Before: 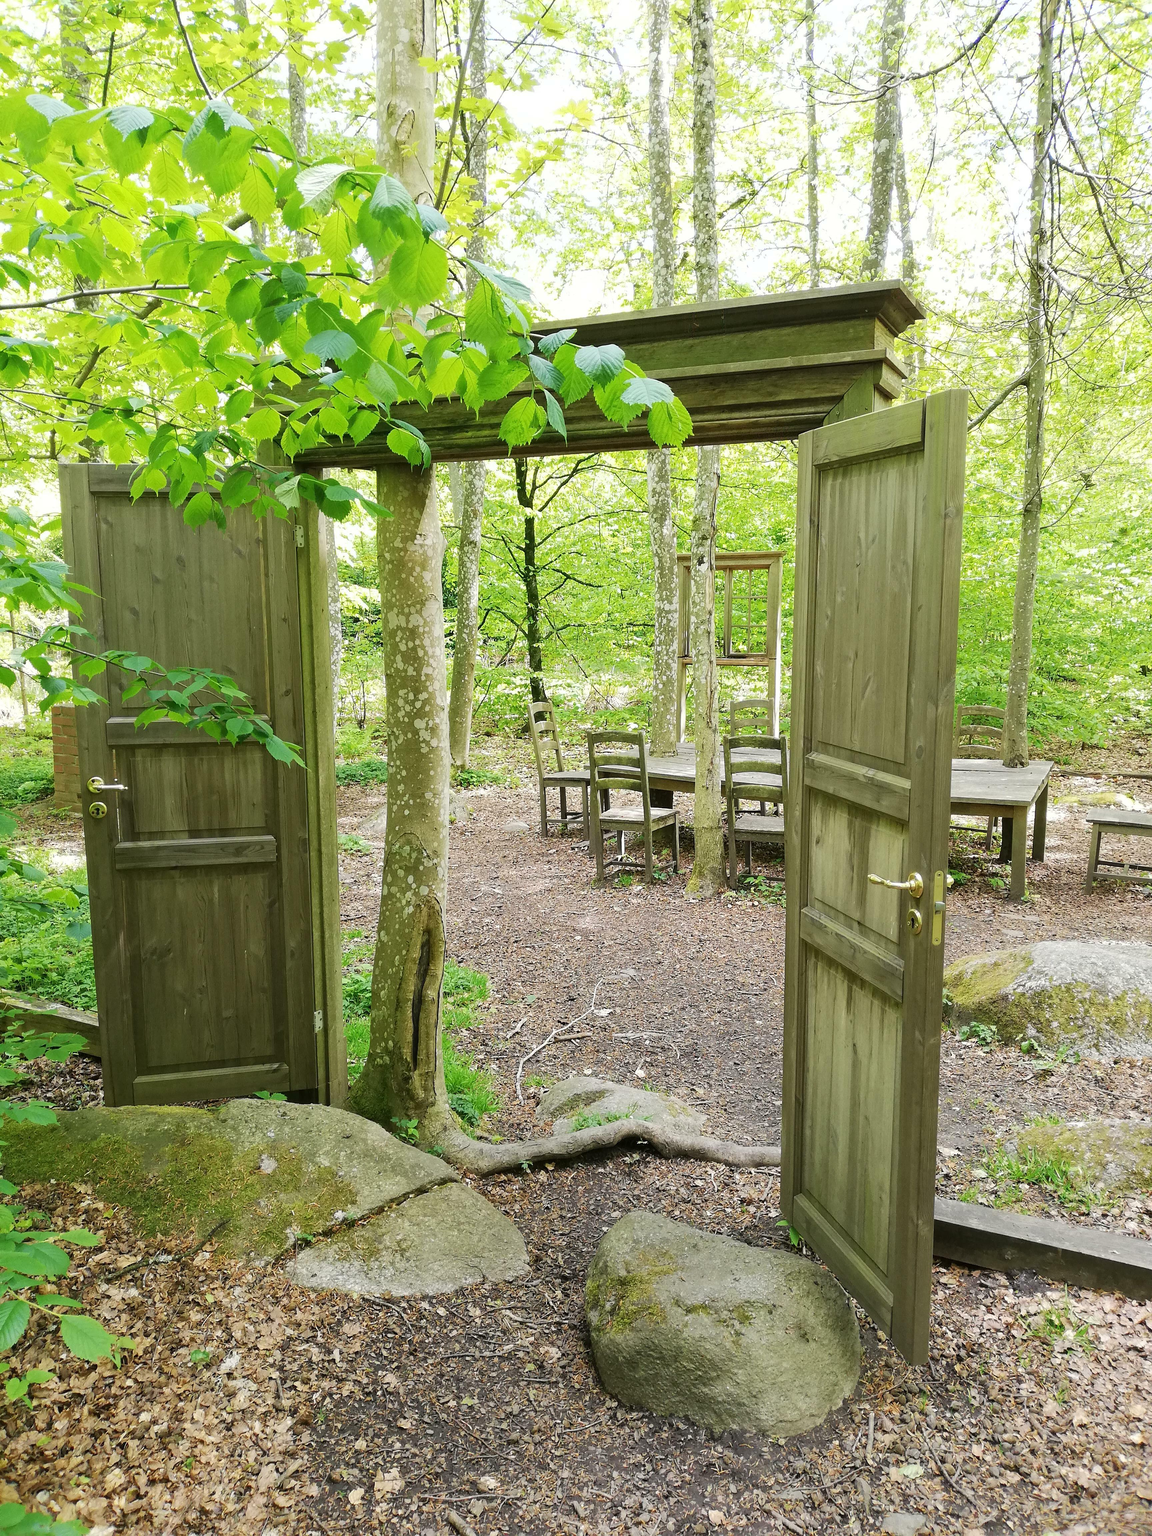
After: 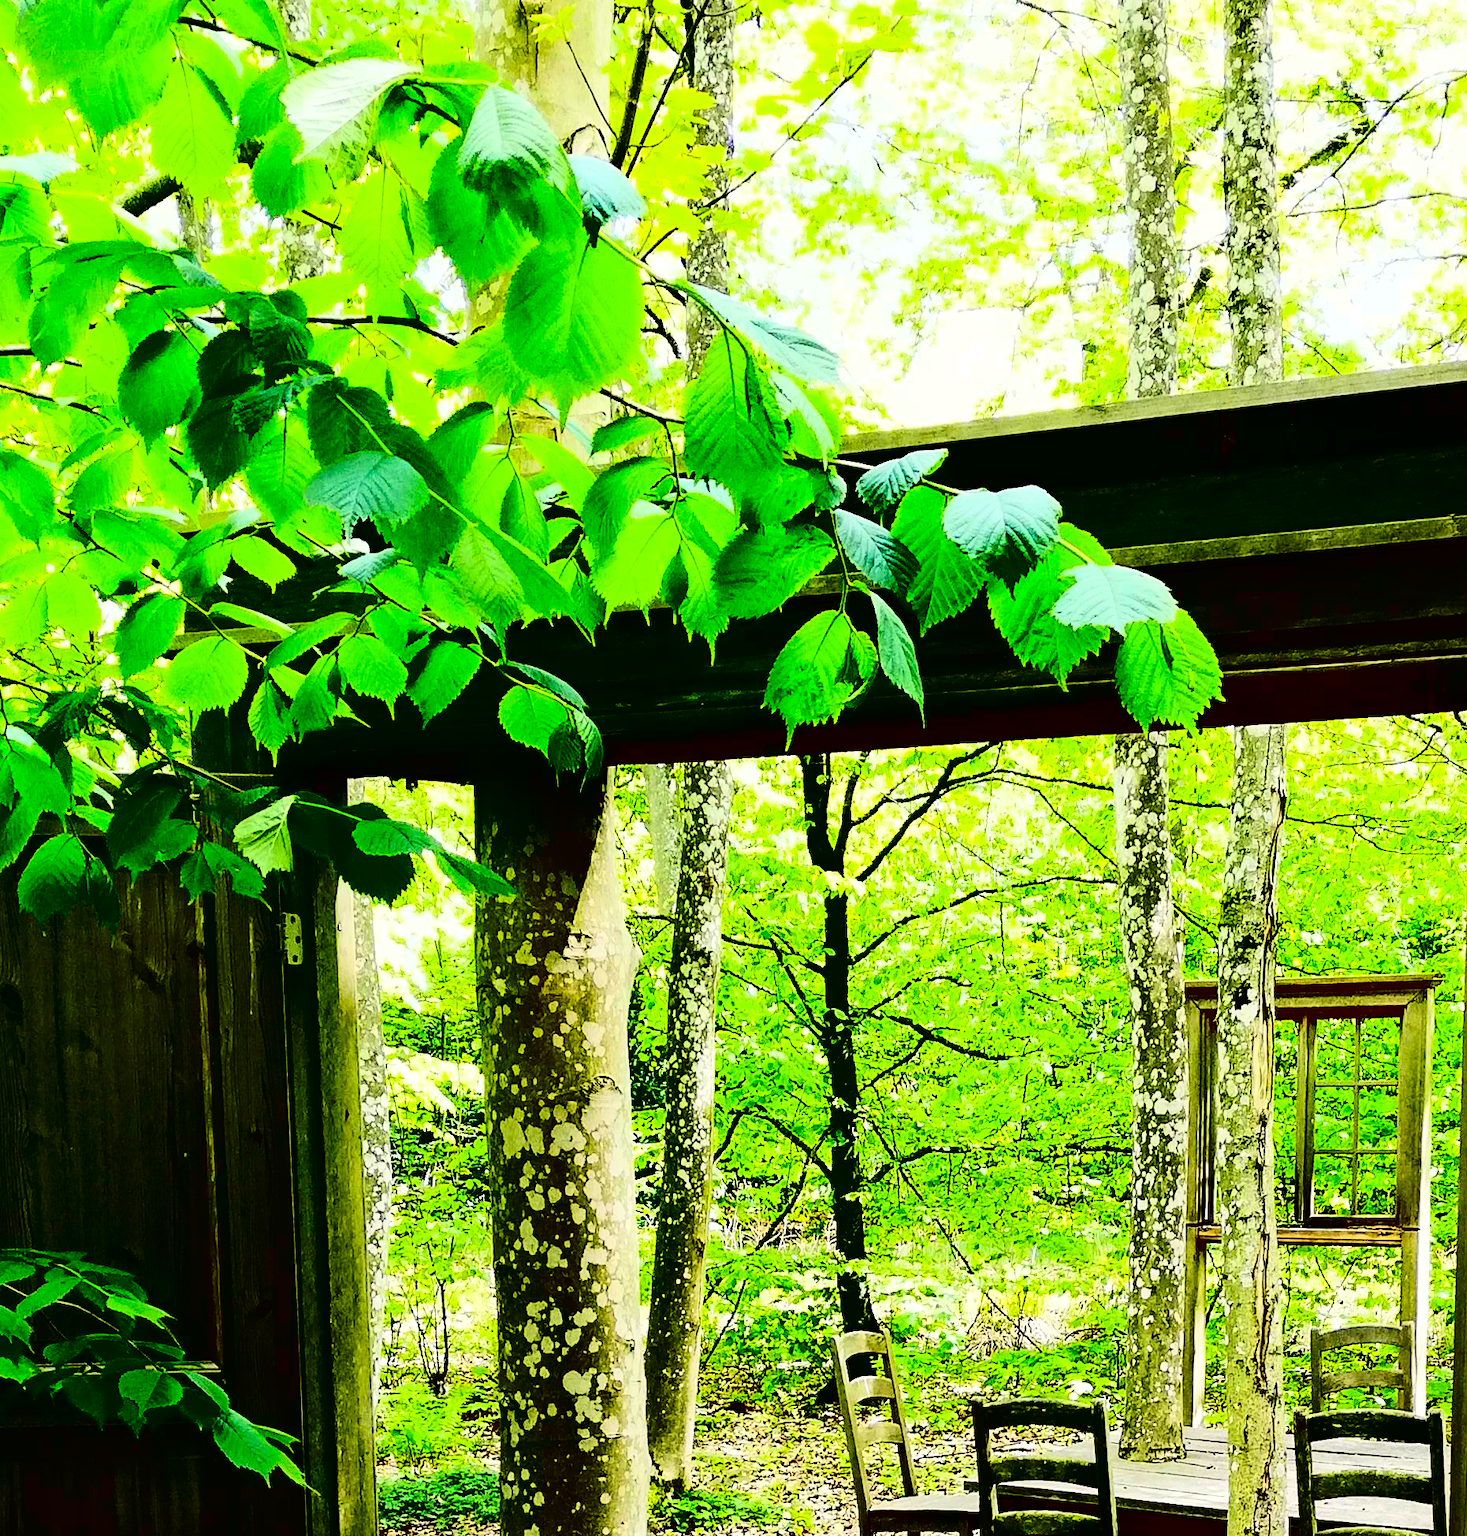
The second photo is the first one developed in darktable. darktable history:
crop: left 15.306%, top 9.065%, right 30.789%, bottom 48.638%
contrast brightness saturation: contrast 0.77, brightness -1, saturation 1
